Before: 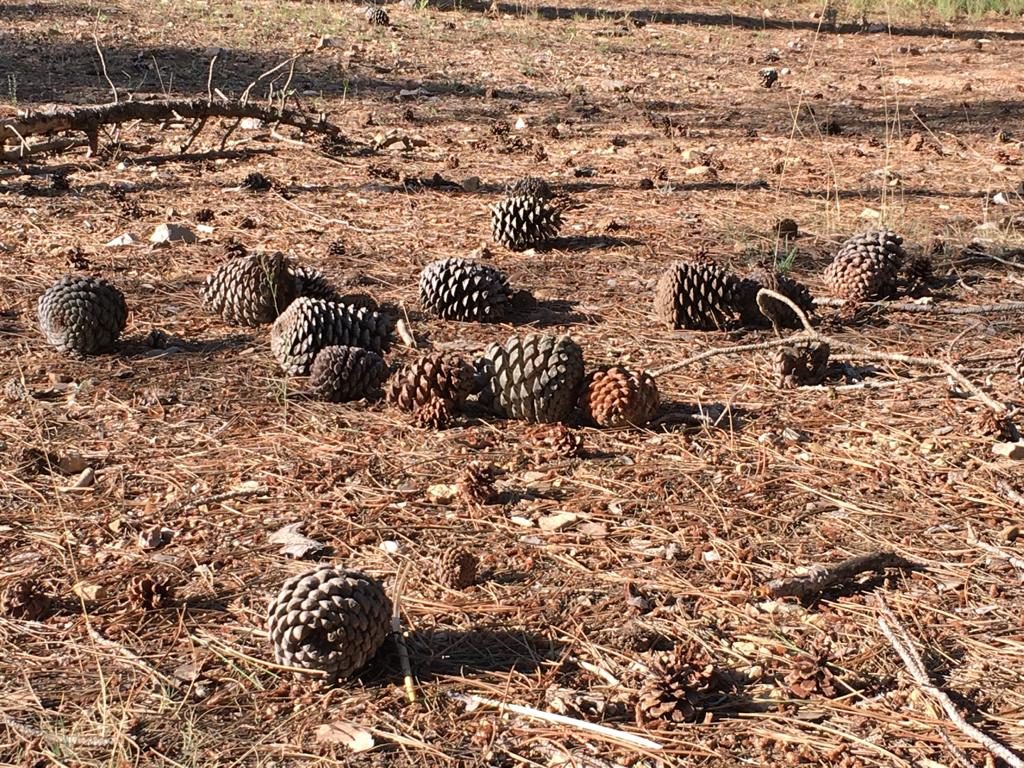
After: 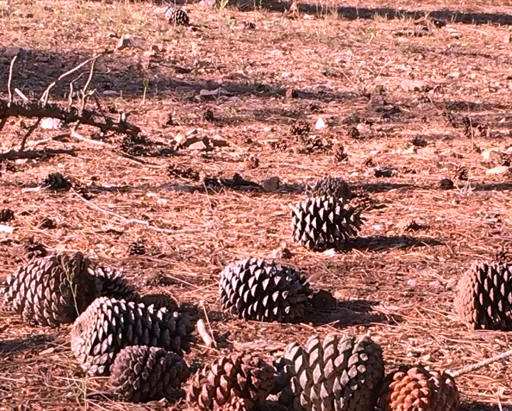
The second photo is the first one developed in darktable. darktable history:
crop: left 19.556%, right 30.401%, bottom 46.458%
white balance: red 1.188, blue 1.11
